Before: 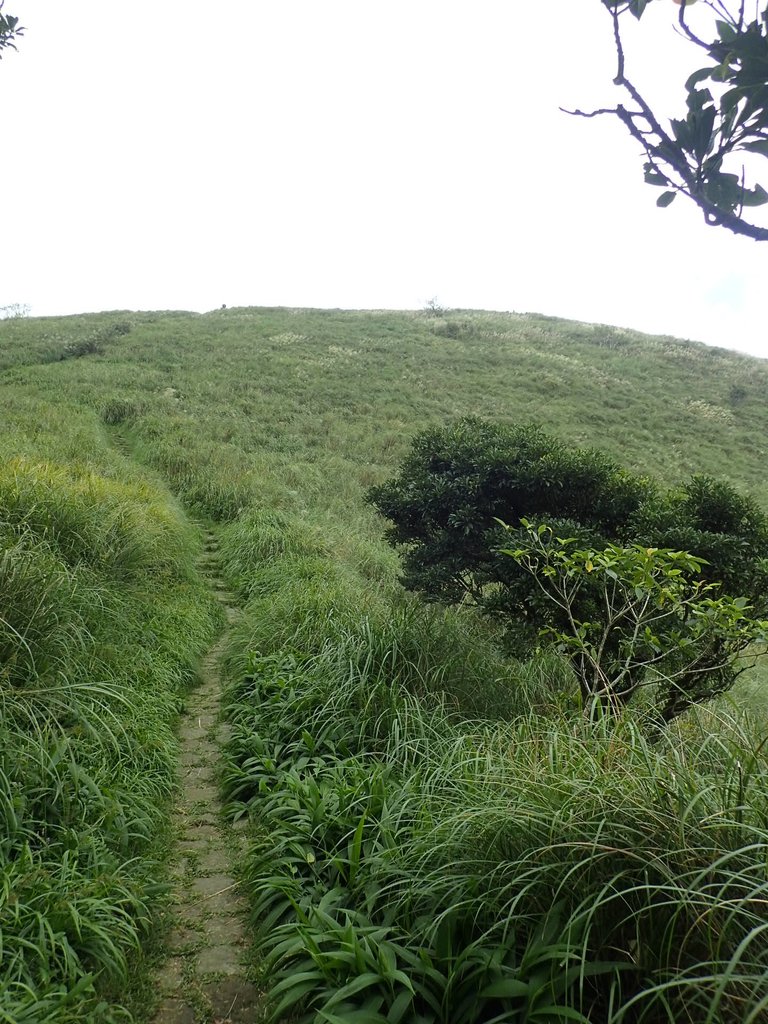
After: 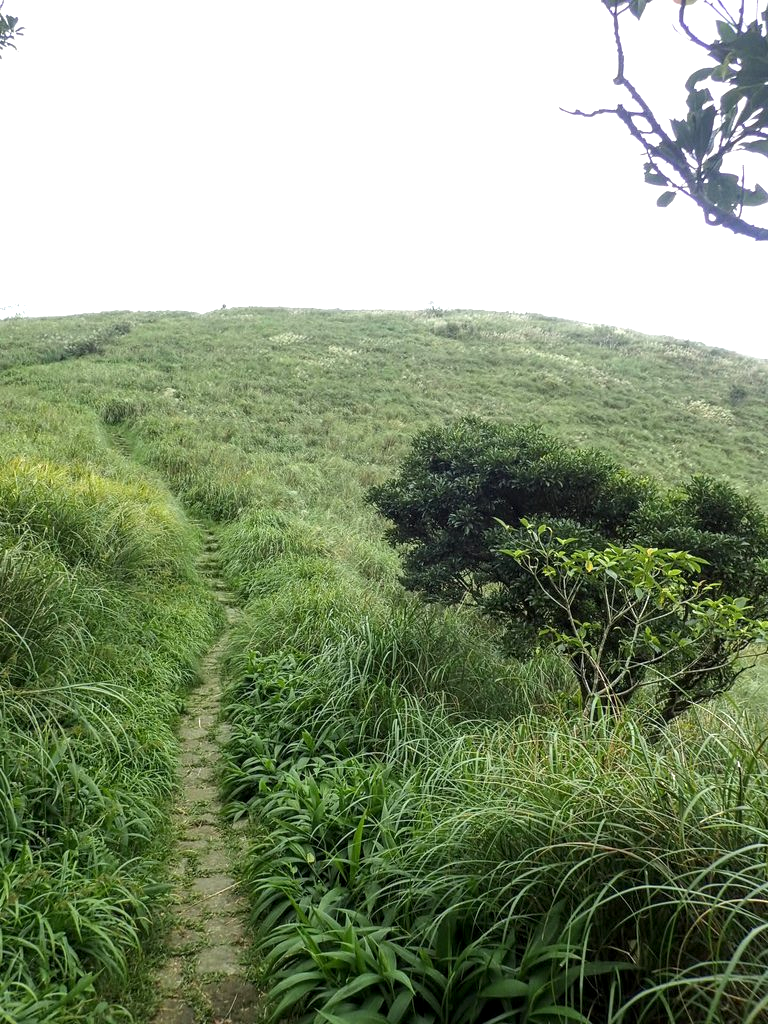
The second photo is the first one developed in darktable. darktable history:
exposure: exposure 0.559 EV, compensate exposure bias true, compensate highlight preservation false
local contrast: on, module defaults
